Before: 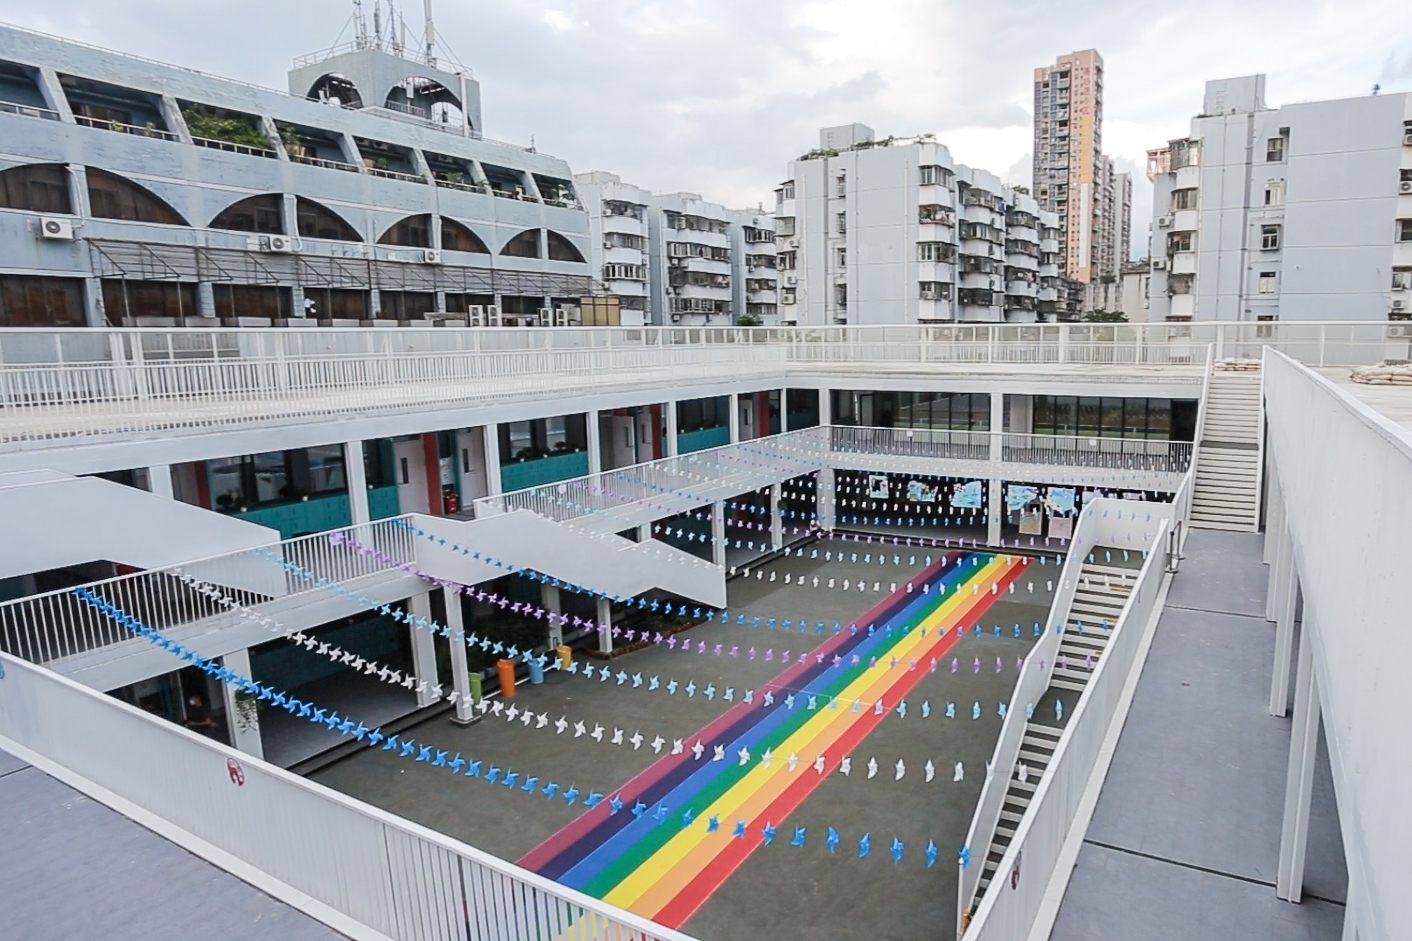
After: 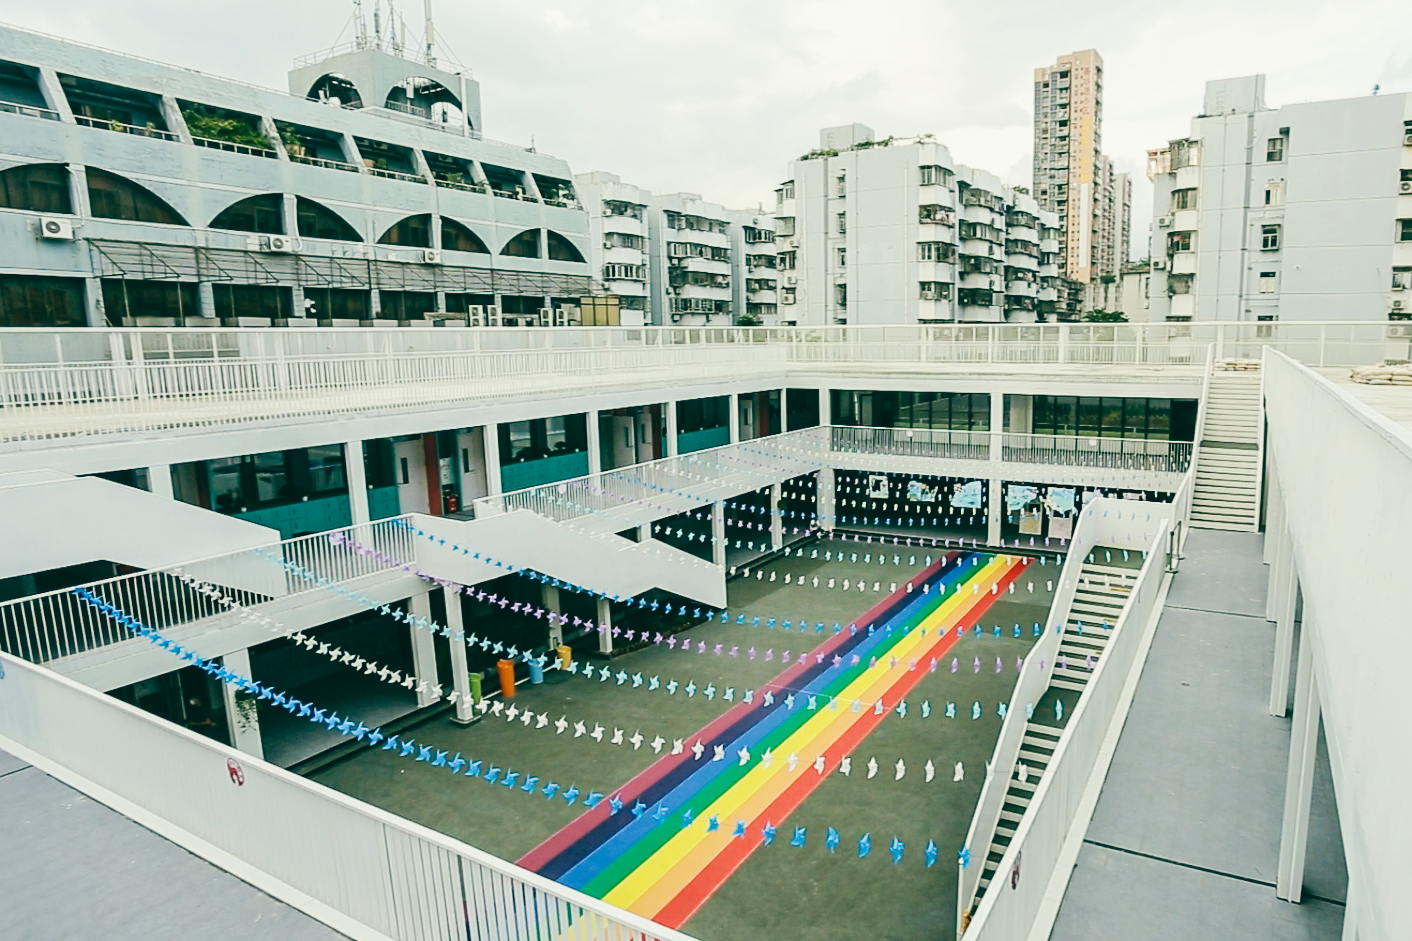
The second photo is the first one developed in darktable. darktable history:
color balance: lift [1.005, 0.99, 1.007, 1.01], gamma [1, 1.034, 1.032, 0.966], gain [0.873, 1.055, 1.067, 0.933]
base curve: curves: ch0 [(0, 0) (0.032, 0.025) (0.121, 0.166) (0.206, 0.329) (0.605, 0.79) (1, 1)], preserve colors none
